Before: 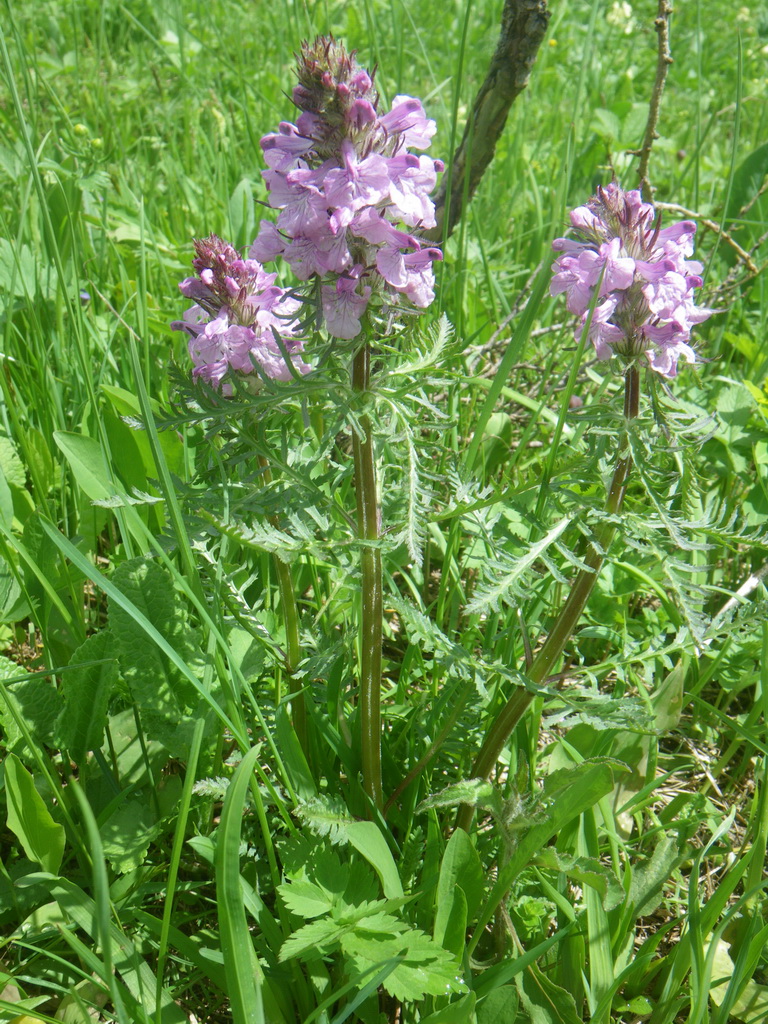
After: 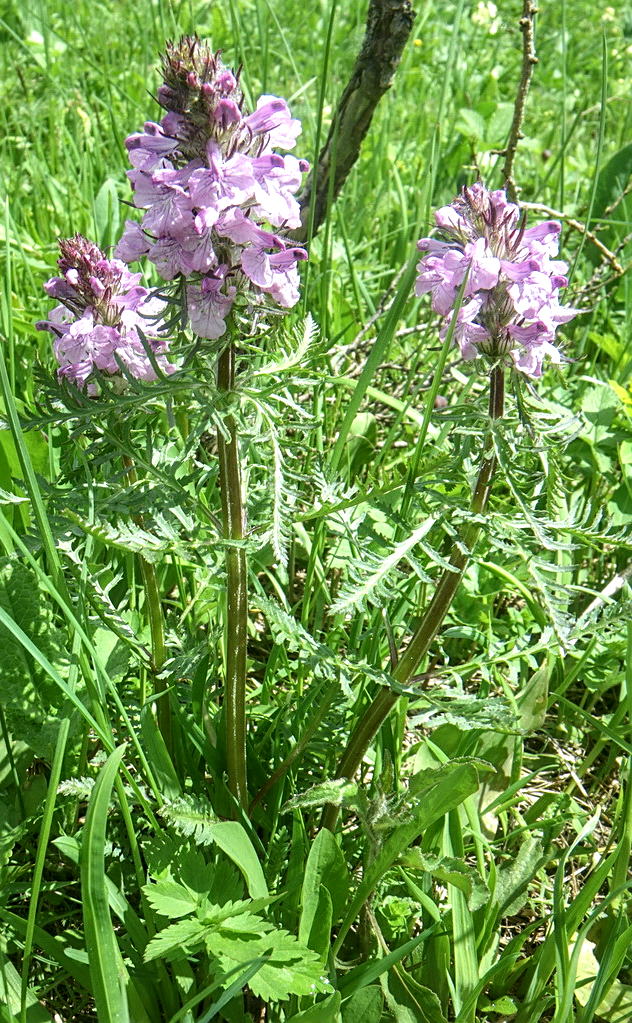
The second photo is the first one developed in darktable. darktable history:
crop: left 17.582%, bottom 0.031%
sharpen: on, module defaults
local contrast: detail 130%
tone equalizer: -8 EV -0.417 EV, -7 EV -0.389 EV, -6 EV -0.333 EV, -5 EV -0.222 EV, -3 EV 0.222 EV, -2 EV 0.333 EV, -1 EV 0.389 EV, +0 EV 0.417 EV, edges refinement/feathering 500, mask exposure compensation -1.57 EV, preserve details no
